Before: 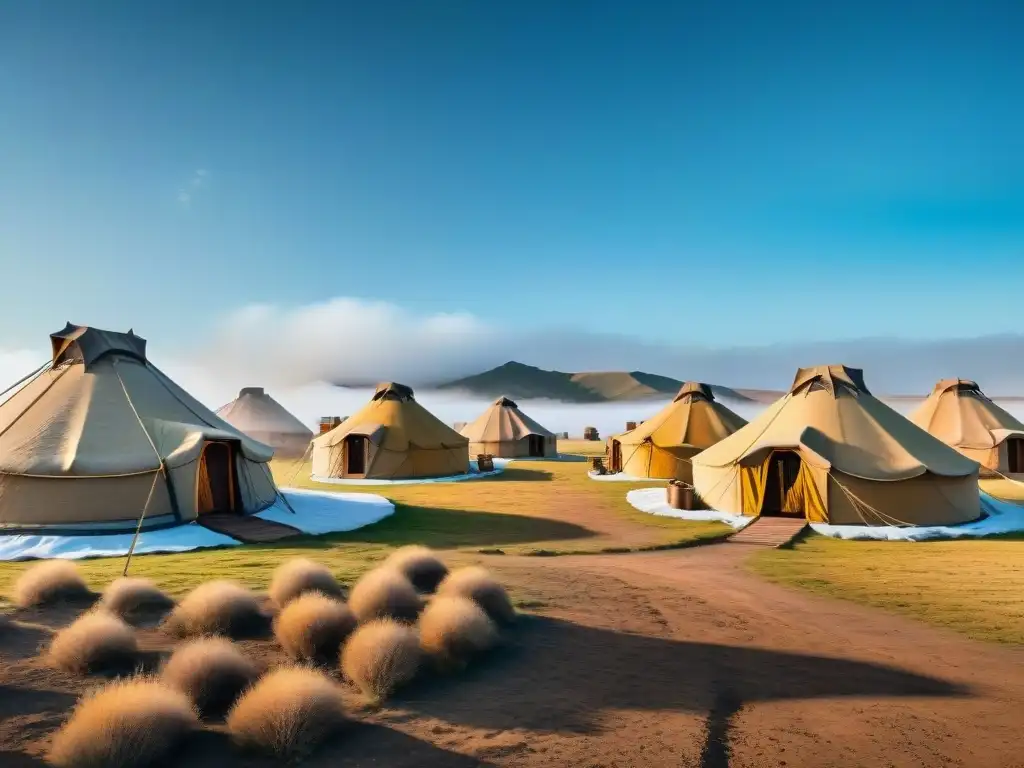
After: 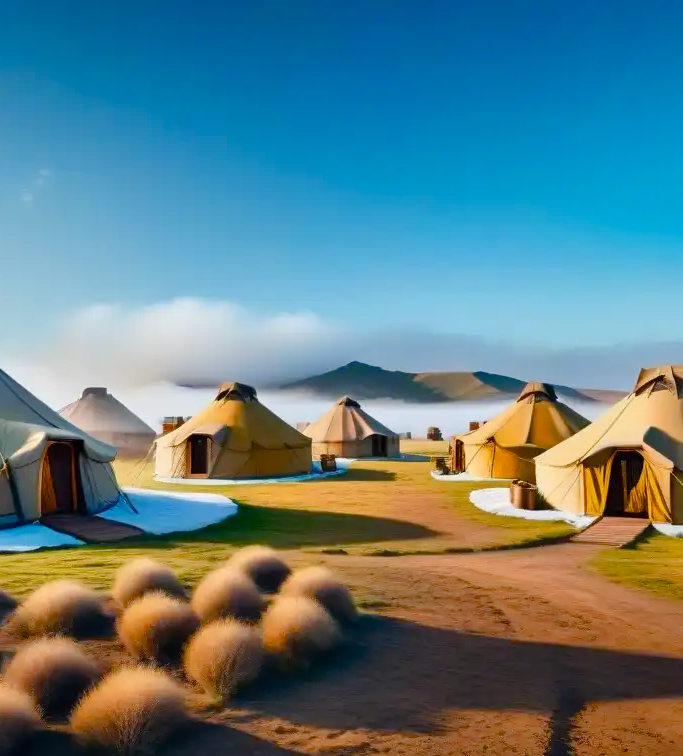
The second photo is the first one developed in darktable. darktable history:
color balance rgb: shadows lift › chroma 3.003%, shadows lift › hue 278.22°, perceptual saturation grading › global saturation 44.188%, perceptual saturation grading › highlights -50.431%, perceptual saturation grading › shadows 30.841%
crop: left 15.391%, right 17.813%
tone curve: curves: ch1 [(0, 0) (0.173, 0.145) (0.467, 0.477) (0.808, 0.611) (1, 1)]; ch2 [(0, 0) (0.255, 0.314) (0.498, 0.509) (0.694, 0.64) (1, 1)], preserve colors none
